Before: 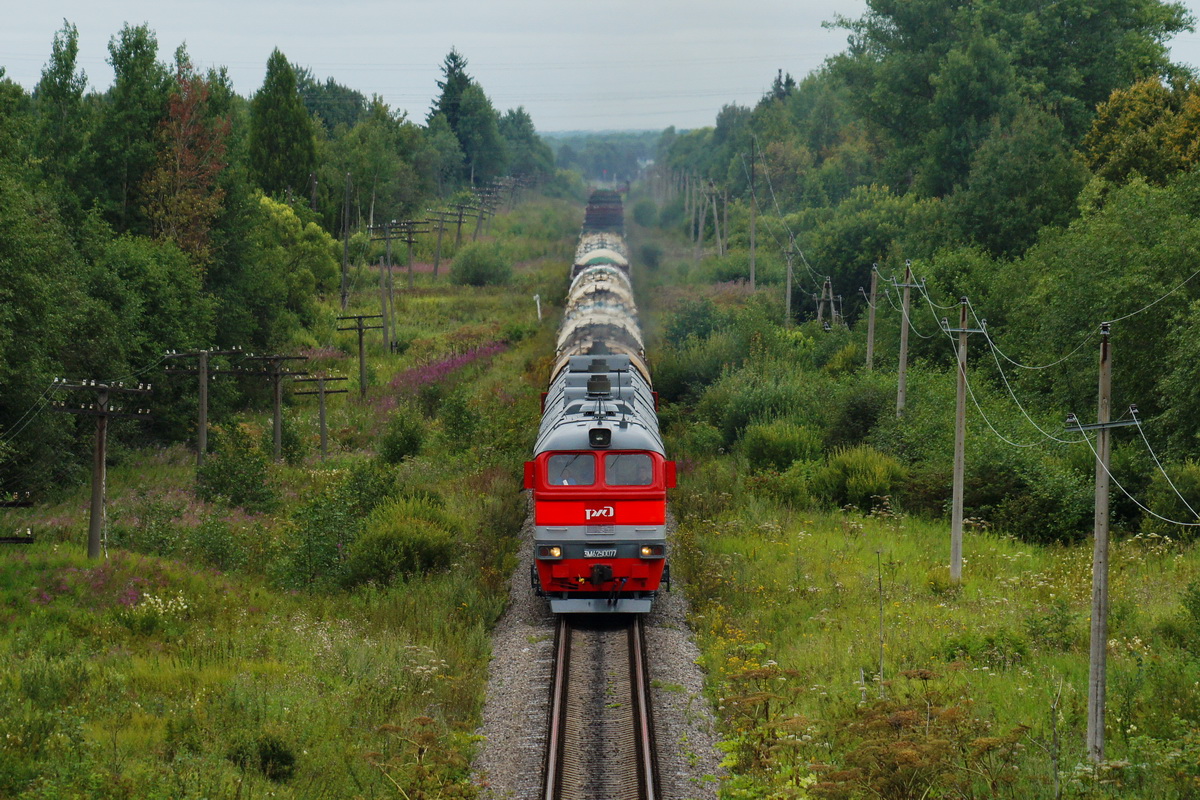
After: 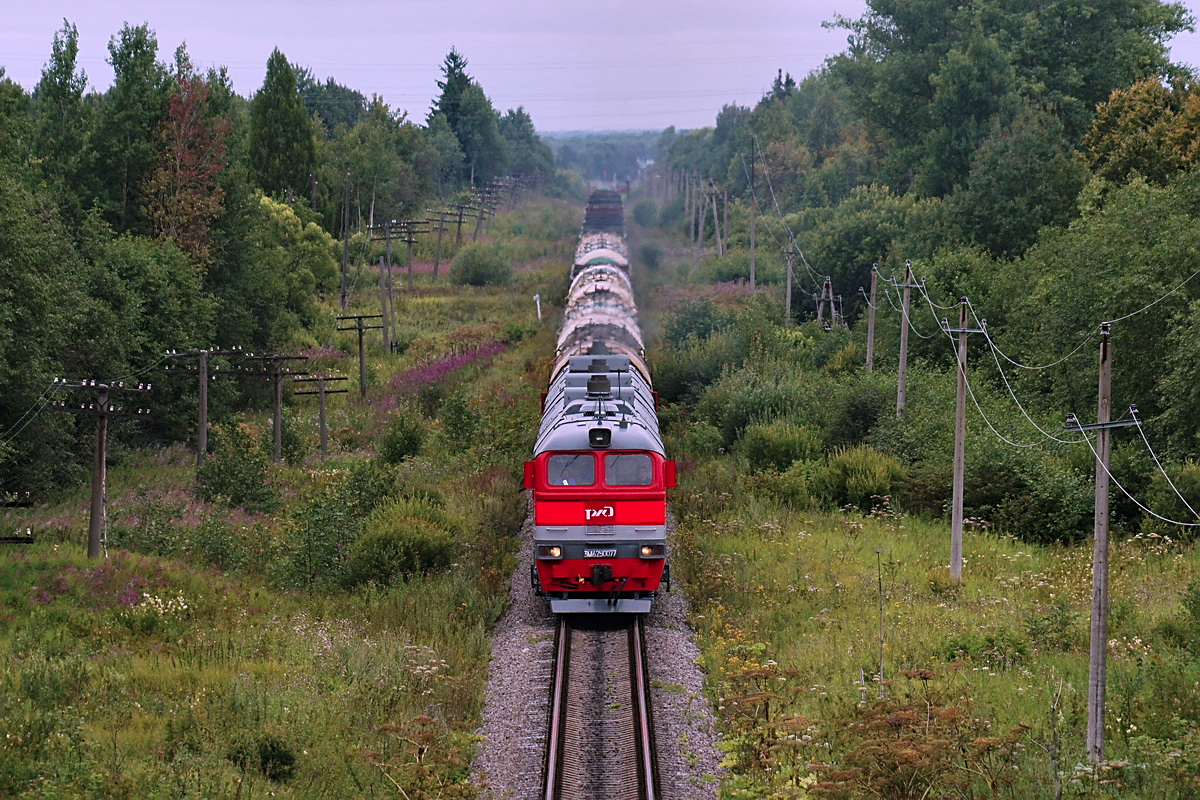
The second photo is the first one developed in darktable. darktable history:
shadows and highlights: shadows 13.56, white point adjustment 1.27, soften with gaussian
sharpen: on, module defaults
color correction: highlights a* 15.99, highlights b* -20.32
tone equalizer: edges refinement/feathering 500, mask exposure compensation -1.57 EV, preserve details no
